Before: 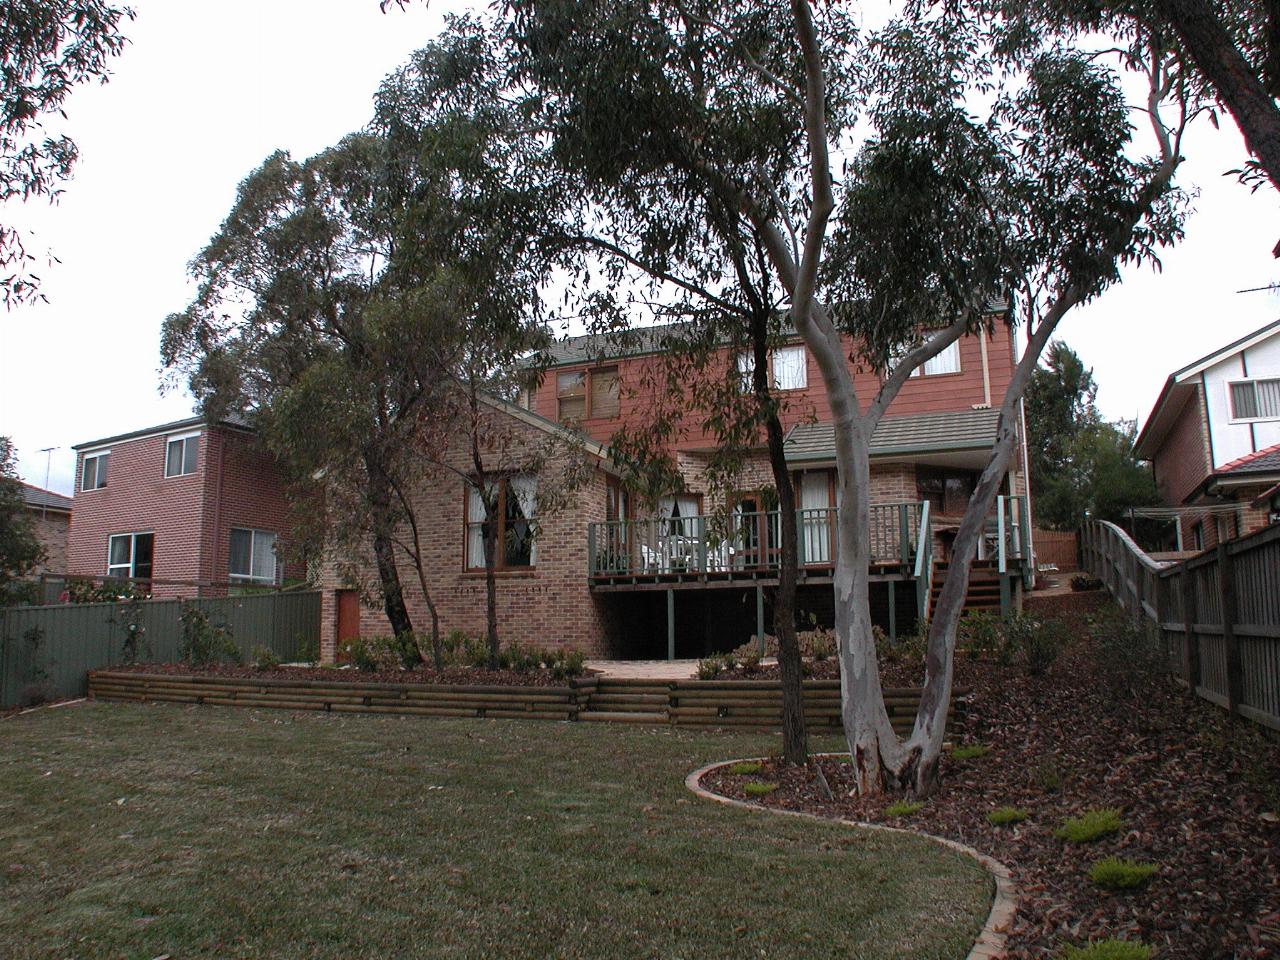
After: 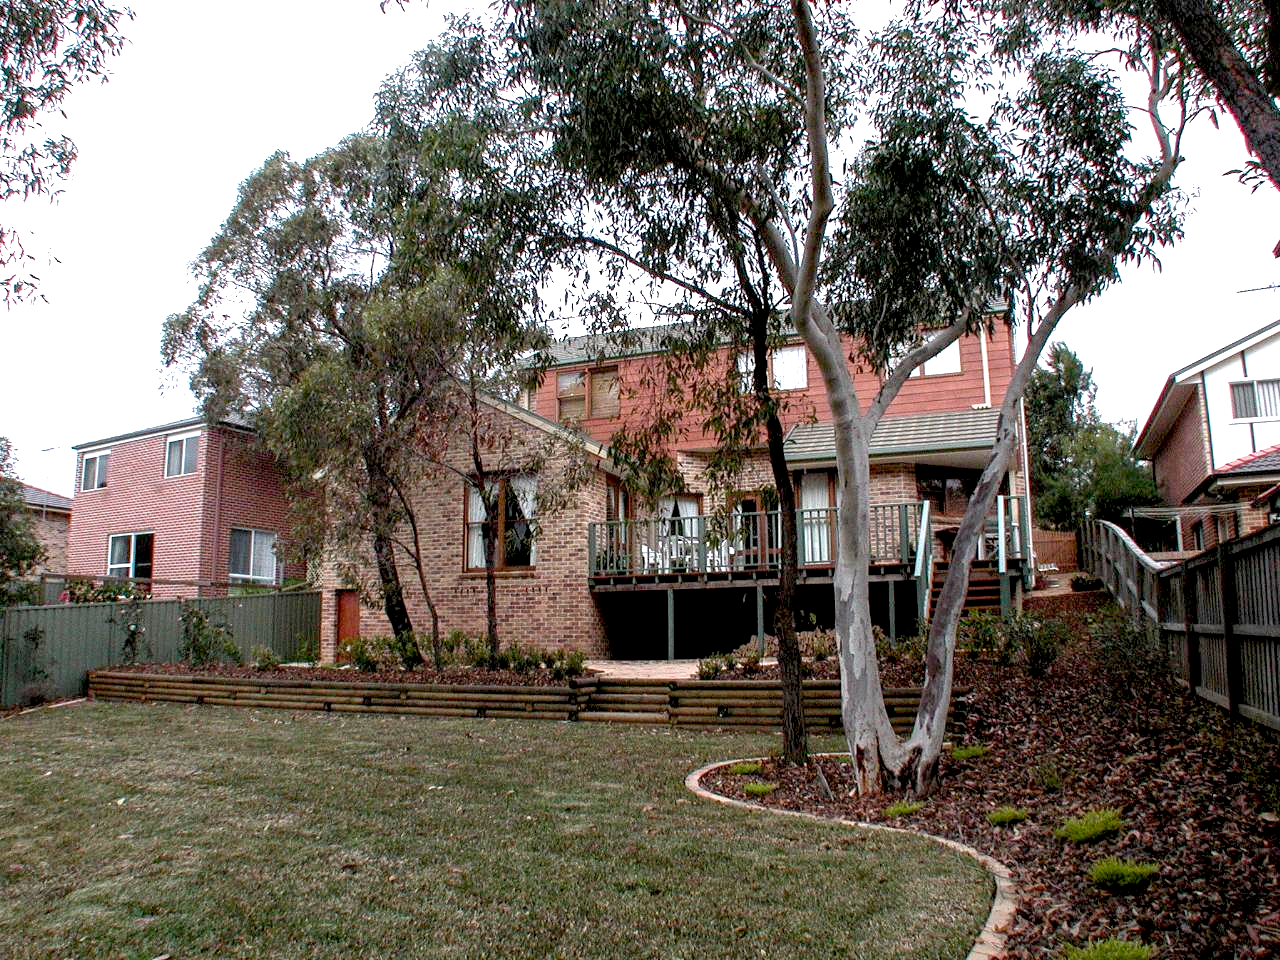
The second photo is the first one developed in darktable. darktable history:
local contrast: on, module defaults
exposure: black level correction 0.011, exposure 1.081 EV, compensate highlight preservation false
